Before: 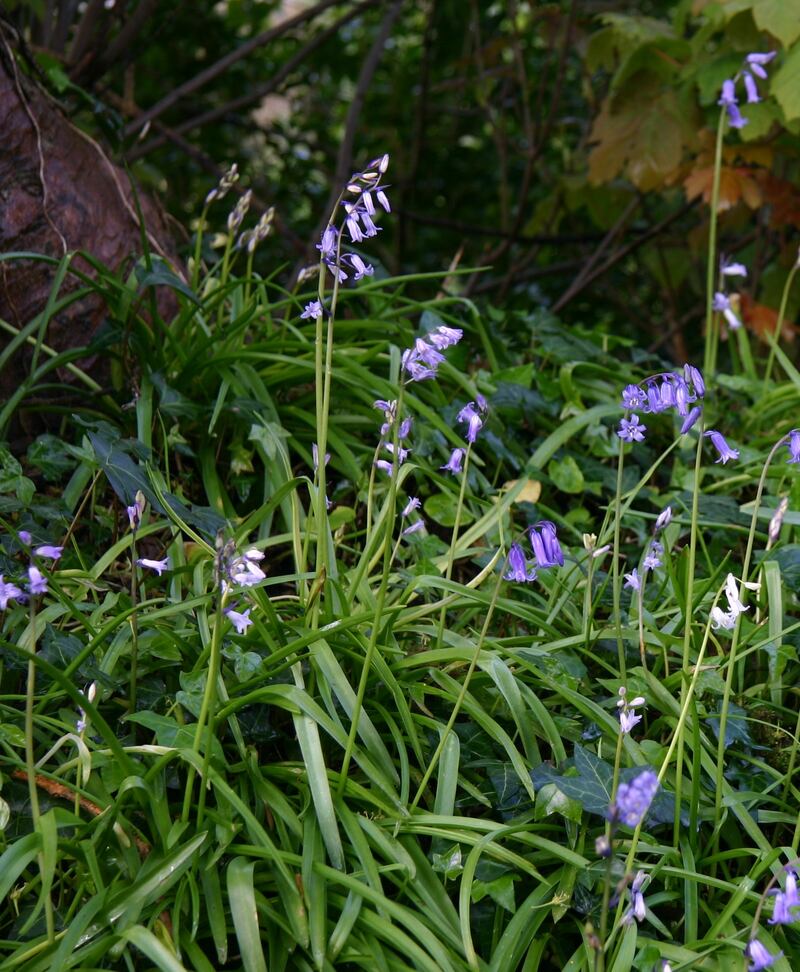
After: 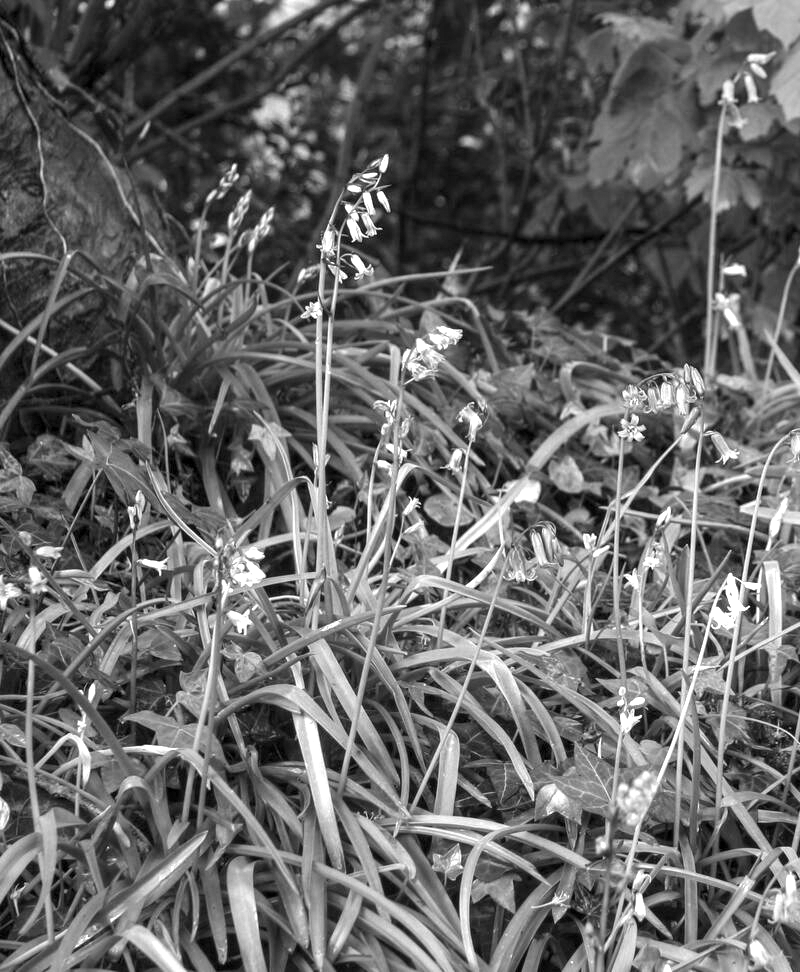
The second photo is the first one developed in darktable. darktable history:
local contrast: on, module defaults
monochrome: size 1
exposure: black level correction 0, exposure 1.198 EV, compensate exposure bias true, compensate highlight preservation false
